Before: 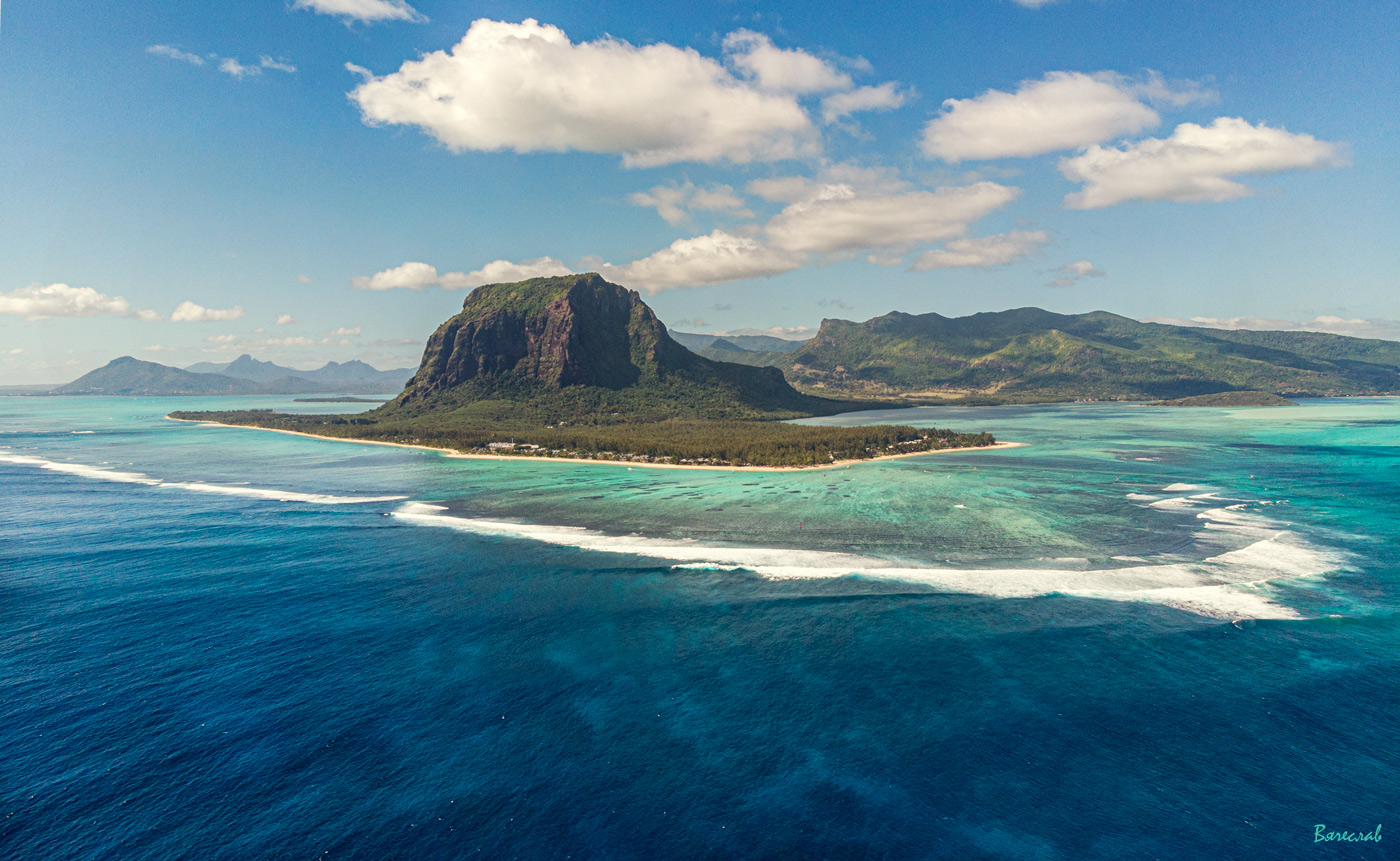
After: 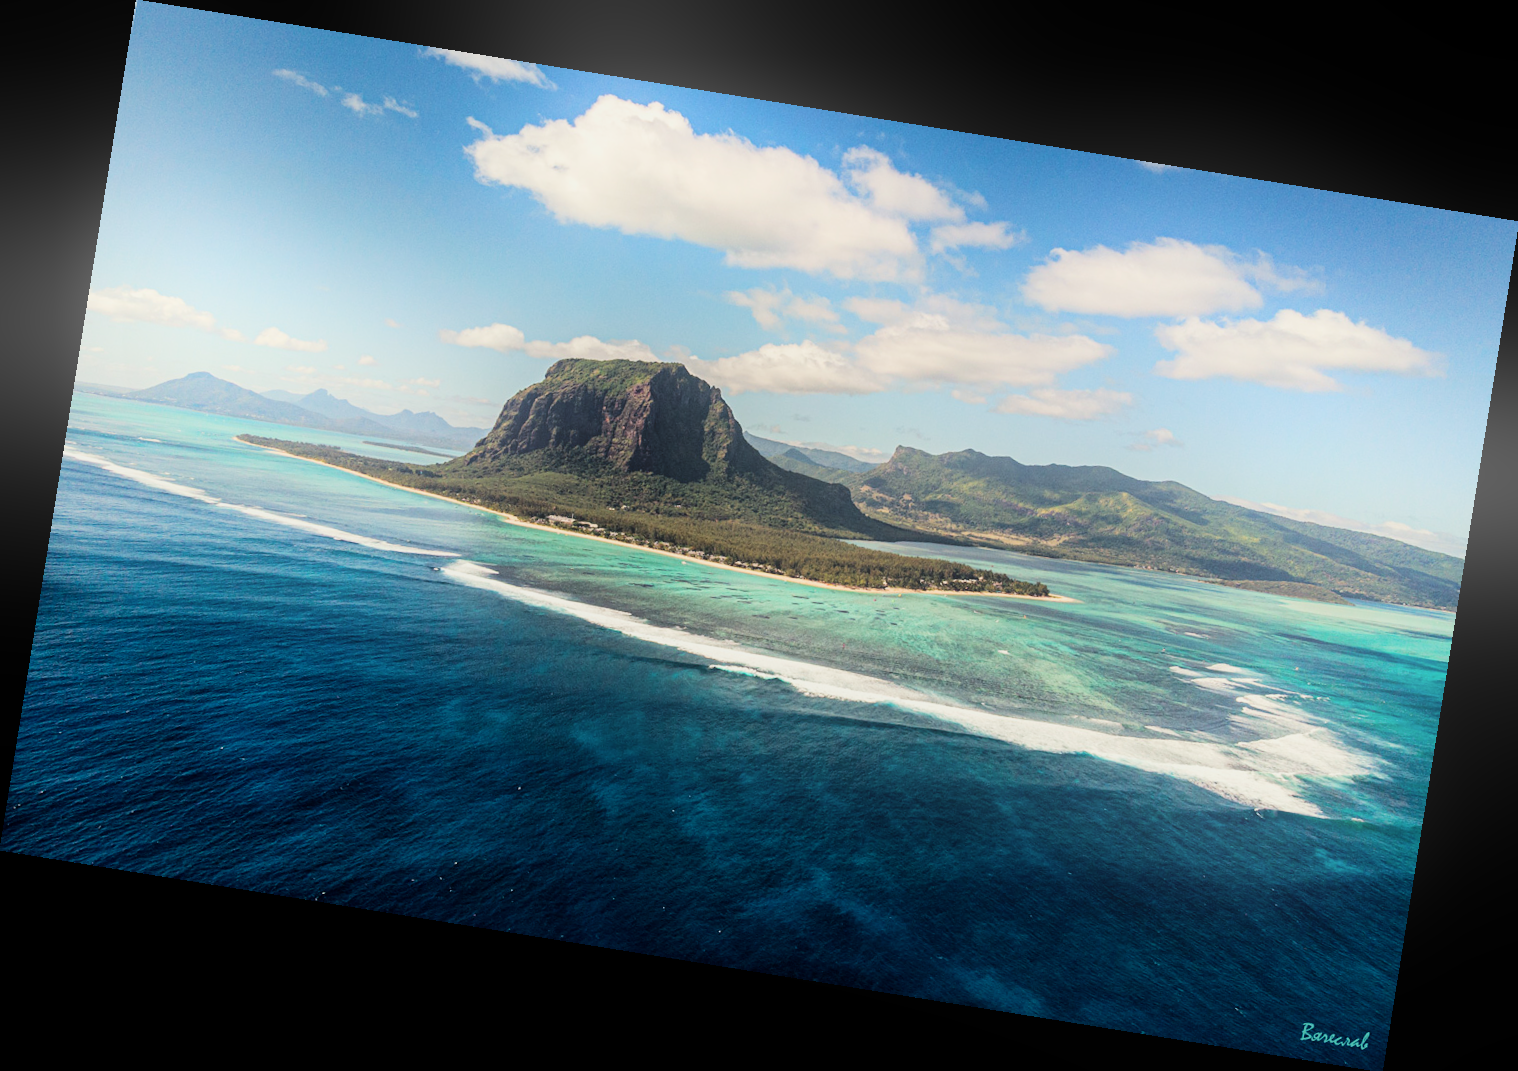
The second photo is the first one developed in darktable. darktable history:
bloom: on, module defaults
tone curve: curves: ch0 [(0, 0) (0.08, 0.069) (0.4, 0.391) (0.6, 0.609) (0.92, 0.93) (1, 1)], color space Lab, independent channels, preserve colors none
rotate and perspective: rotation 9.12°, automatic cropping off
filmic rgb: black relative exposure -5 EV, white relative exposure 3.5 EV, hardness 3.19, contrast 1.2, highlights saturation mix -30%
